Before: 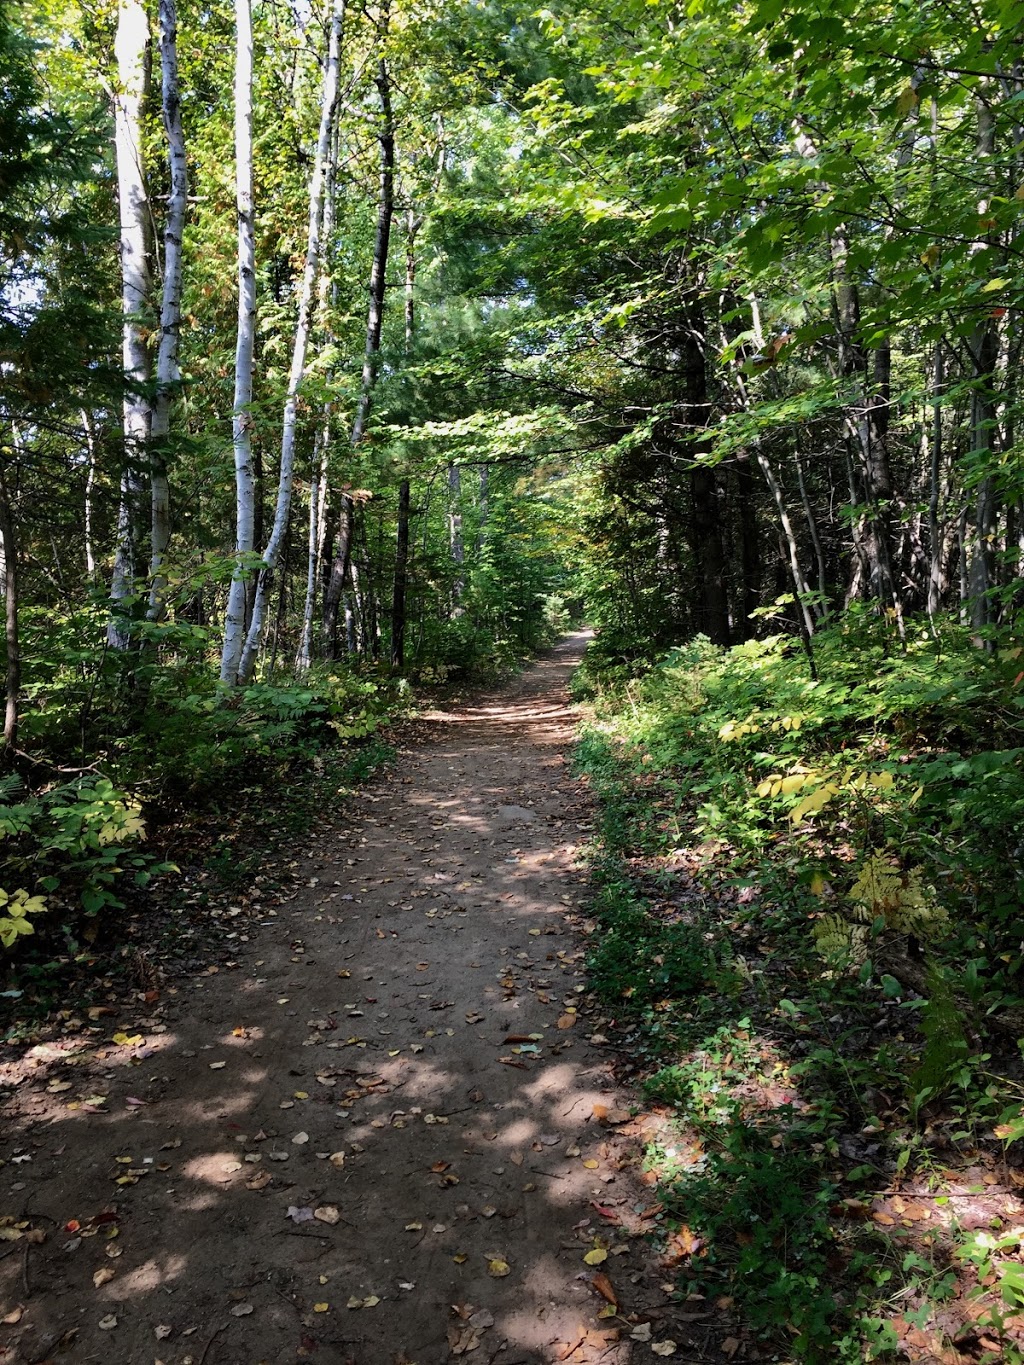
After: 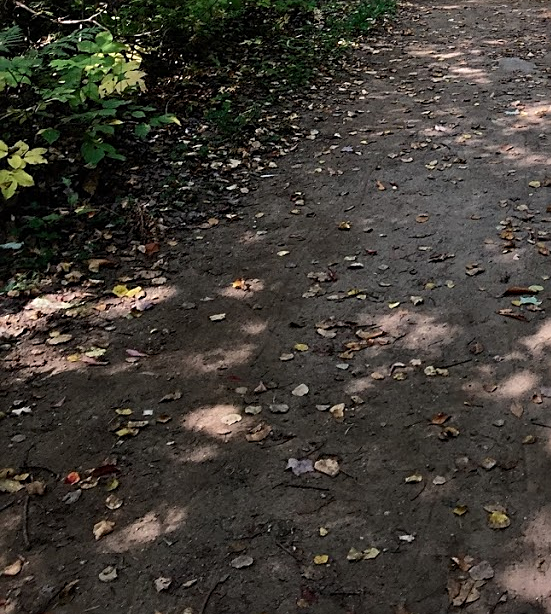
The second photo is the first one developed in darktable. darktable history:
sharpen: on, module defaults
crop and rotate: top 54.843%, right 46.15%, bottom 0.14%
